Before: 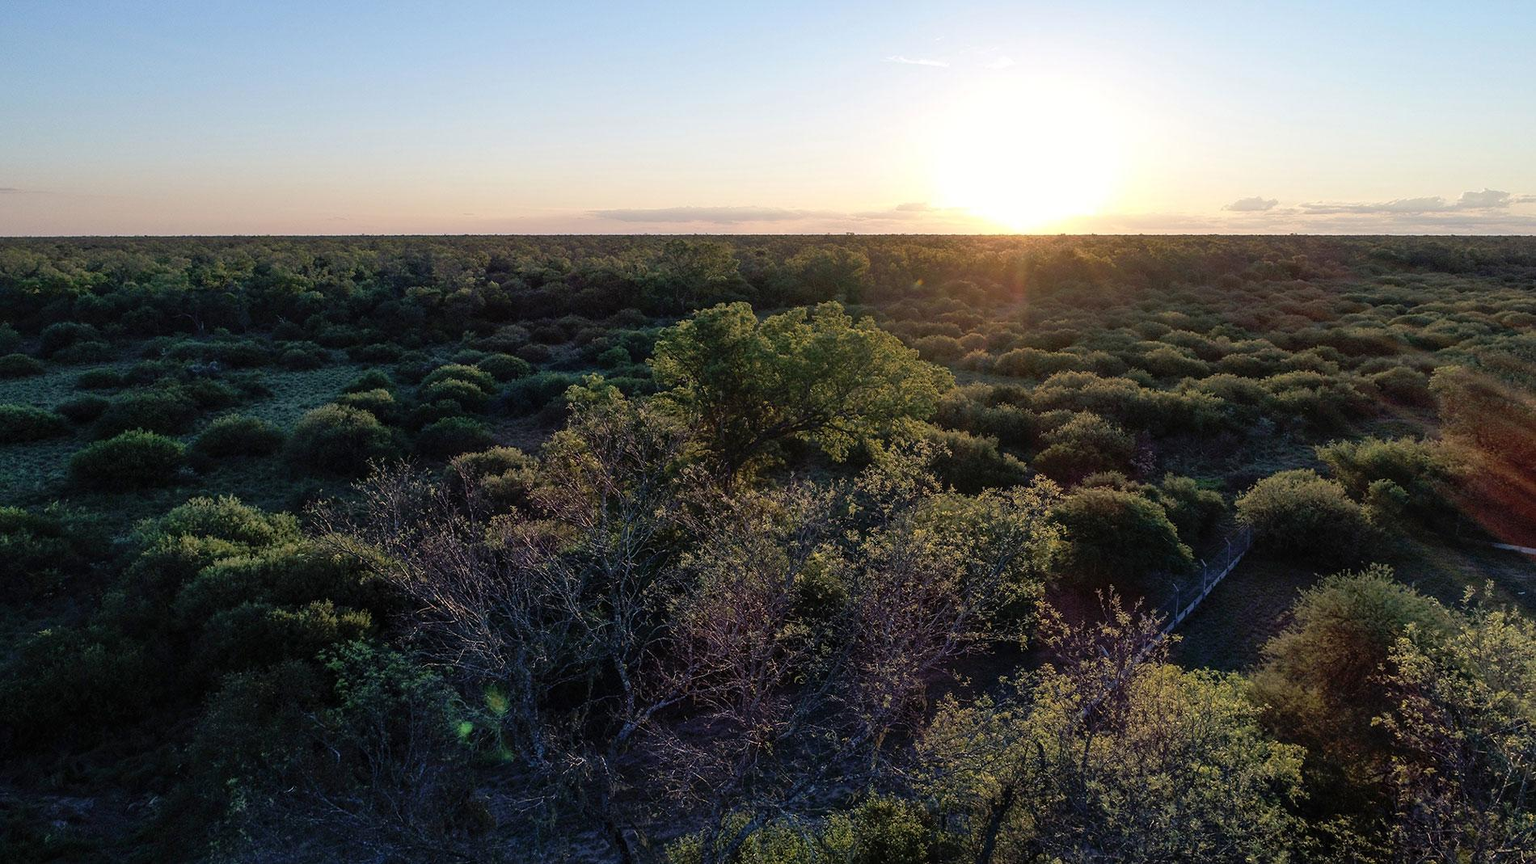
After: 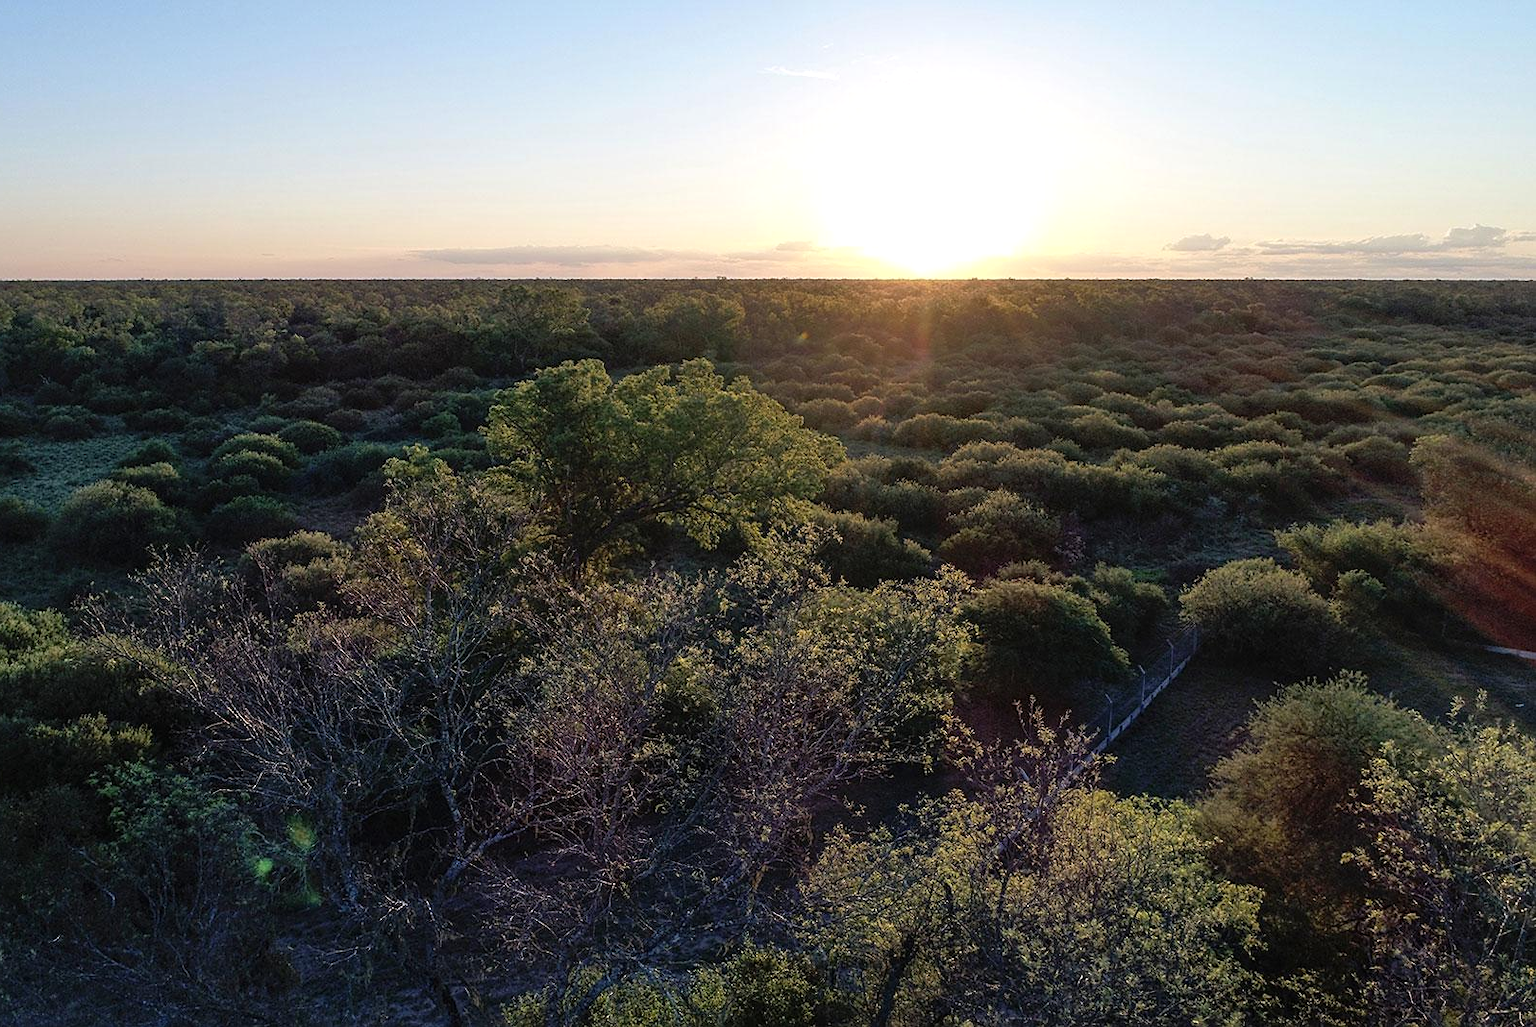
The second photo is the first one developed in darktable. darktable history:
crop: left 15.865%
sharpen: amount 0.211
exposure: black level correction -0.001, exposure 0.08 EV, compensate exposure bias true, compensate highlight preservation false
